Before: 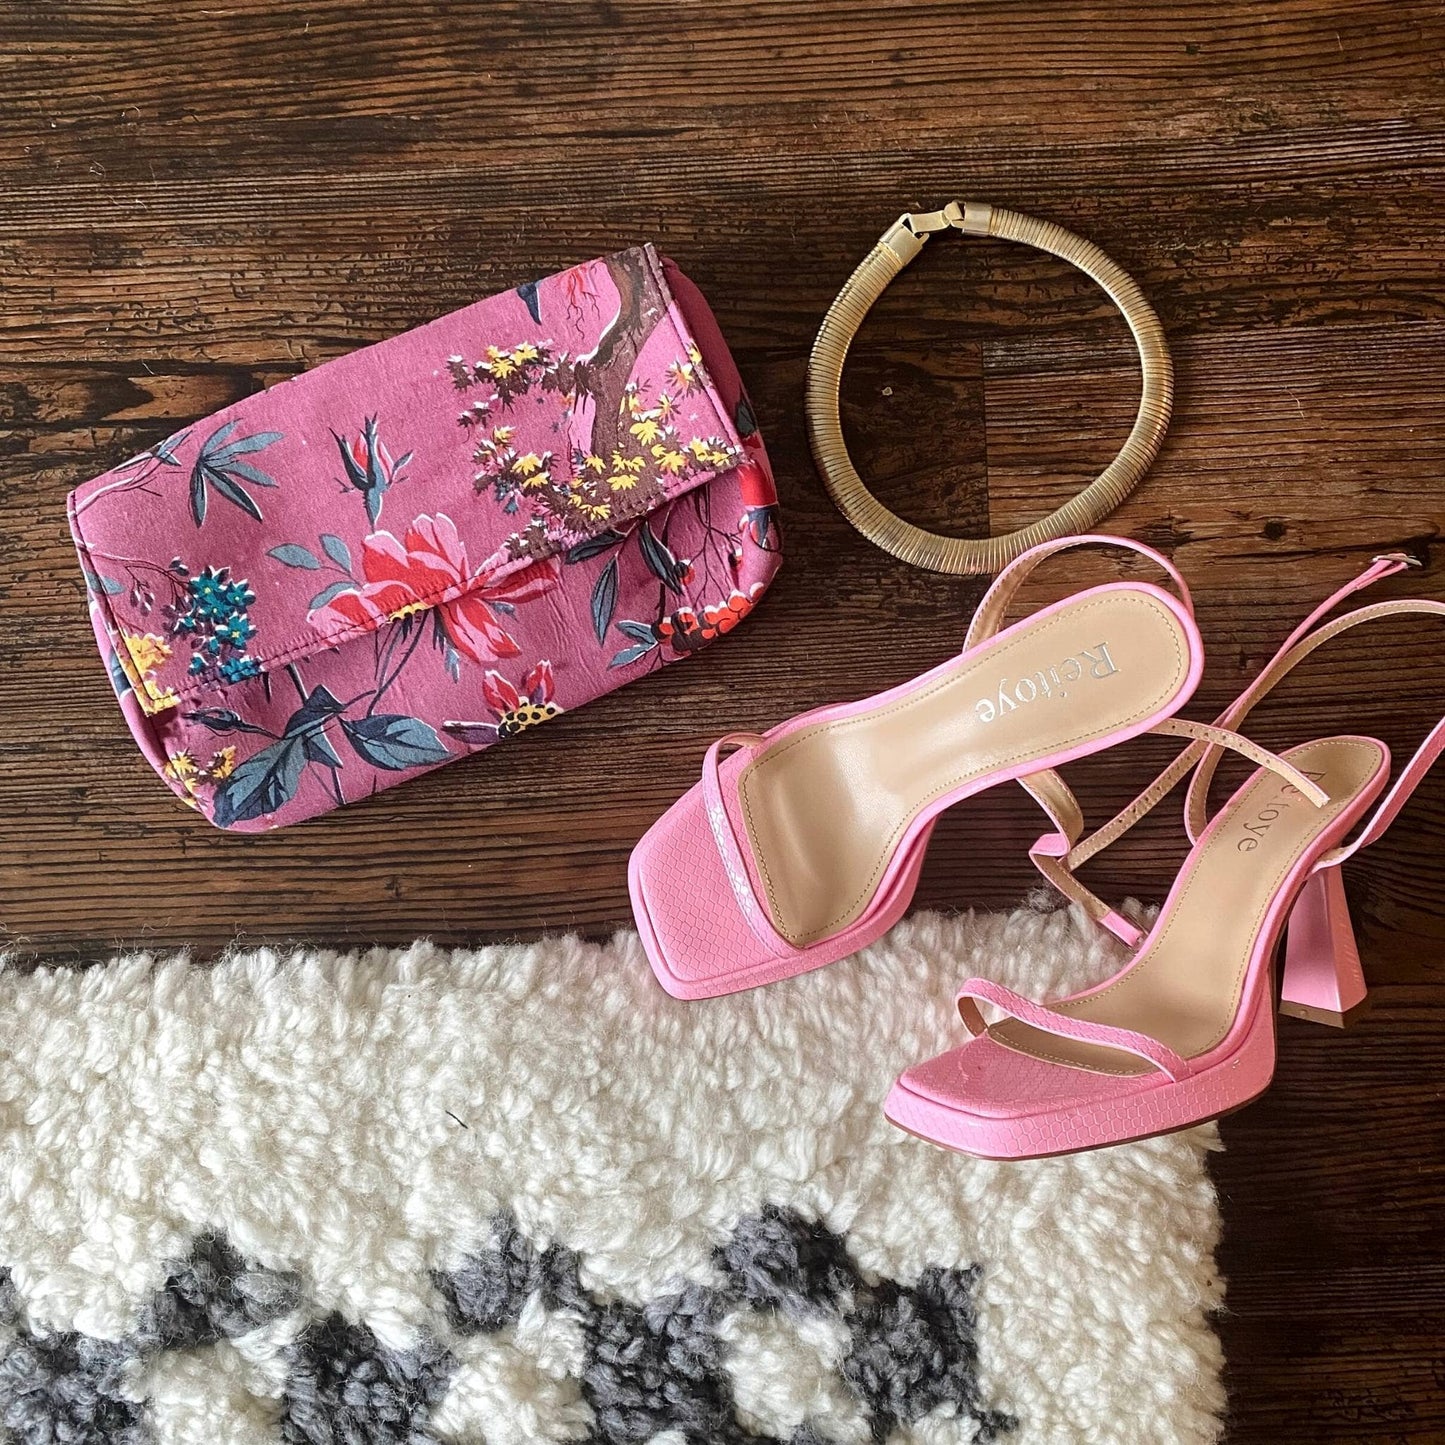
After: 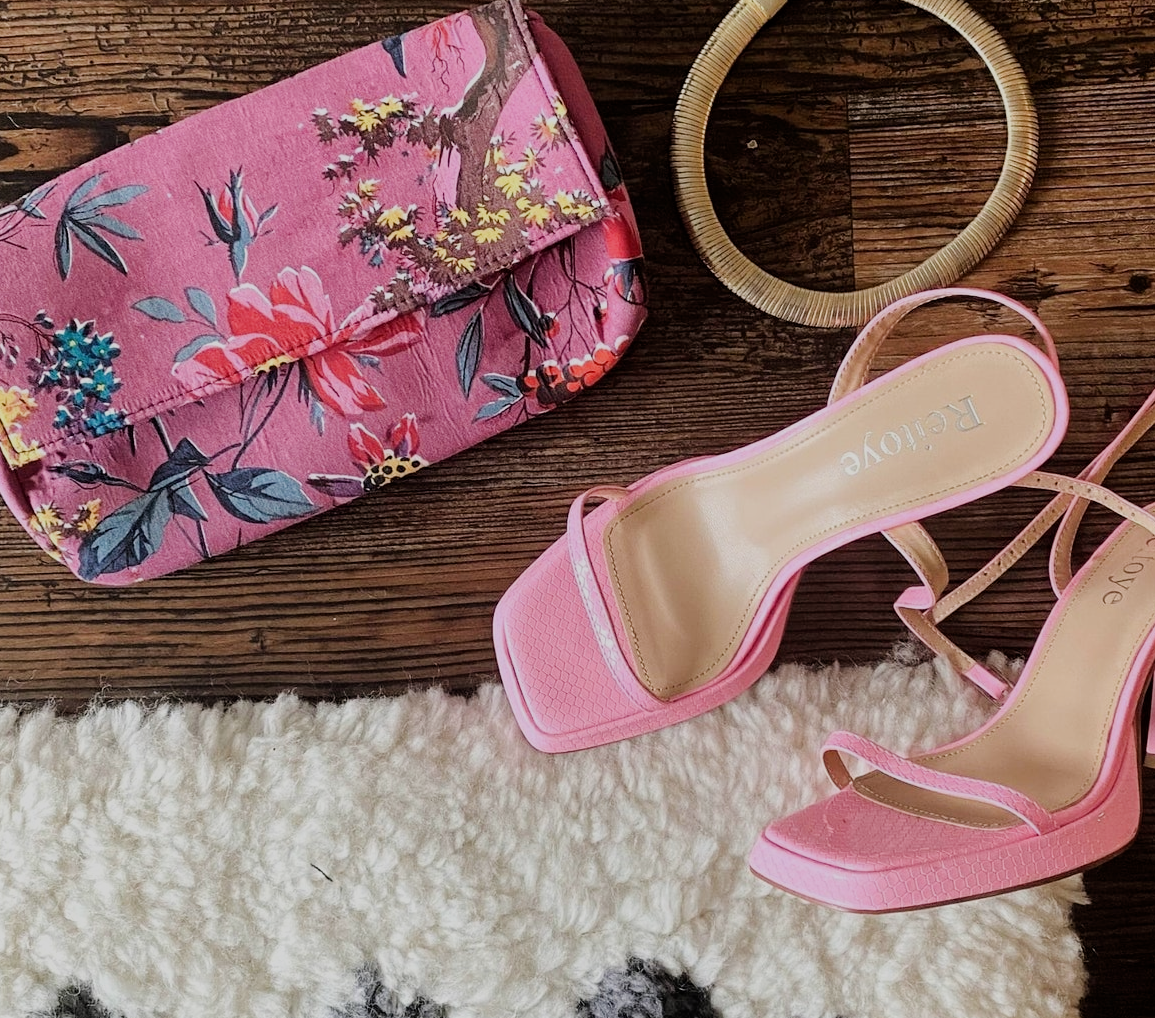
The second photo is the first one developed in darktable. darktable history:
crop: left 9.353%, top 17.142%, right 10.713%, bottom 12.373%
filmic rgb: black relative exposure -7.65 EV, white relative exposure 4.56 EV, threshold 5.99 EV, hardness 3.61, iterations of high-quality reconstruction 0, enable highlight reconstruction true
